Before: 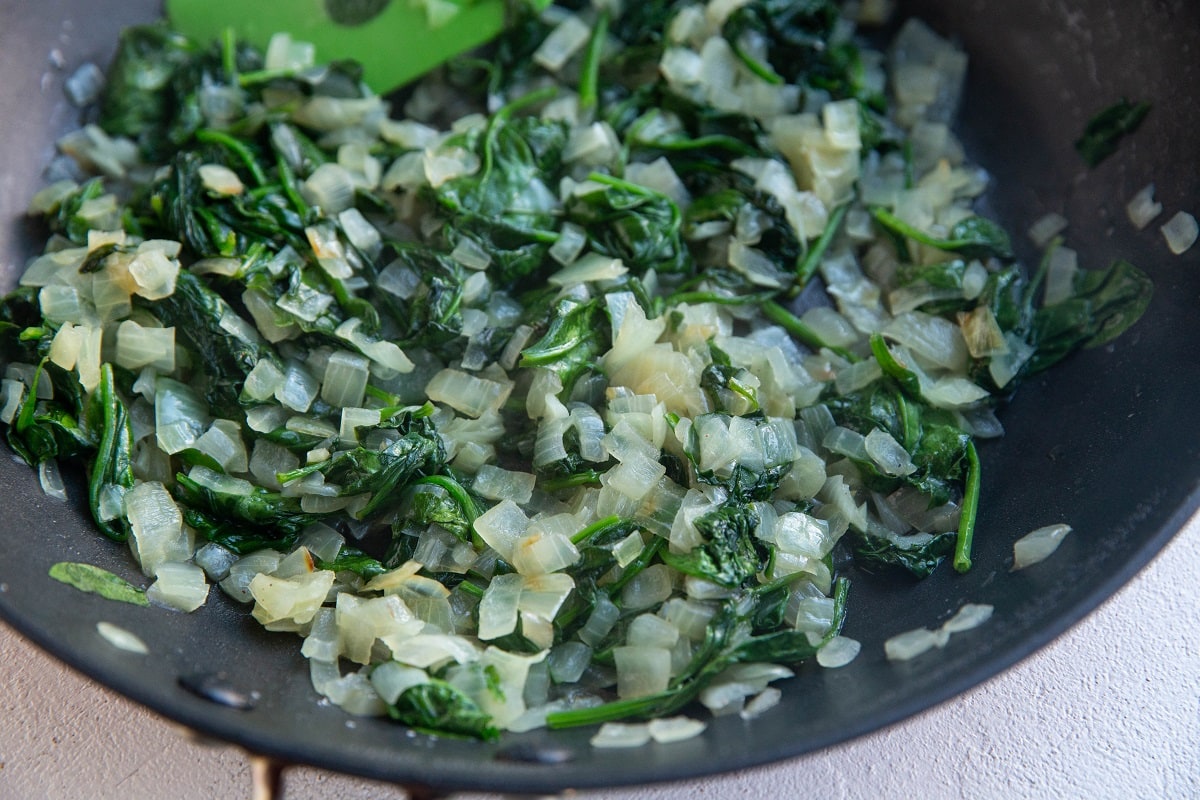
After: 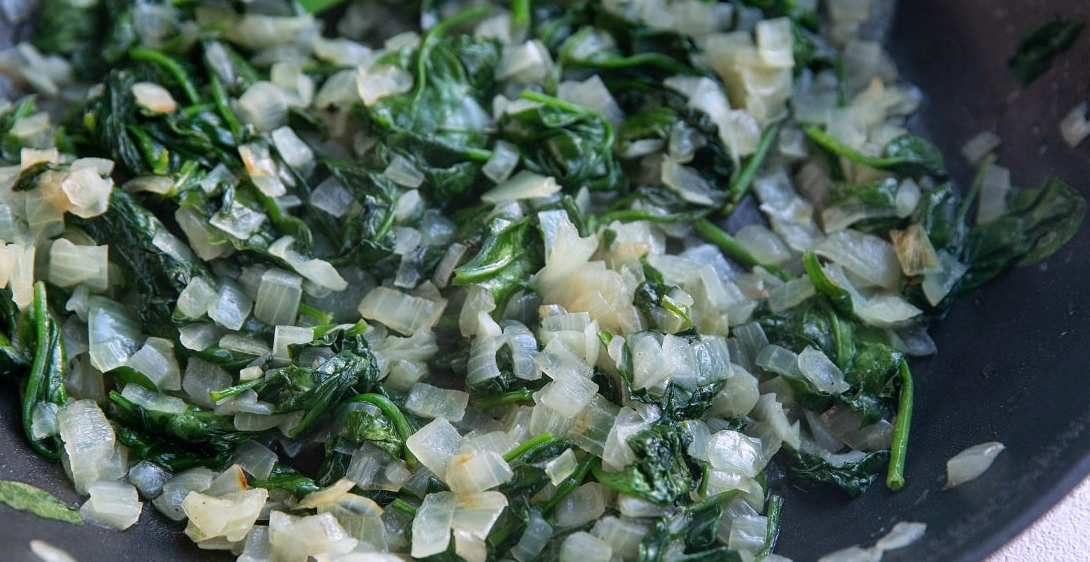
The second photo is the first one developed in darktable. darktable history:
crop: left 5.596%, top 10.314%, right 3.534%, bottom 19.395%
white balance: red 1.05, blue 1.072
contrast brightness saturation: saturation -0.1
